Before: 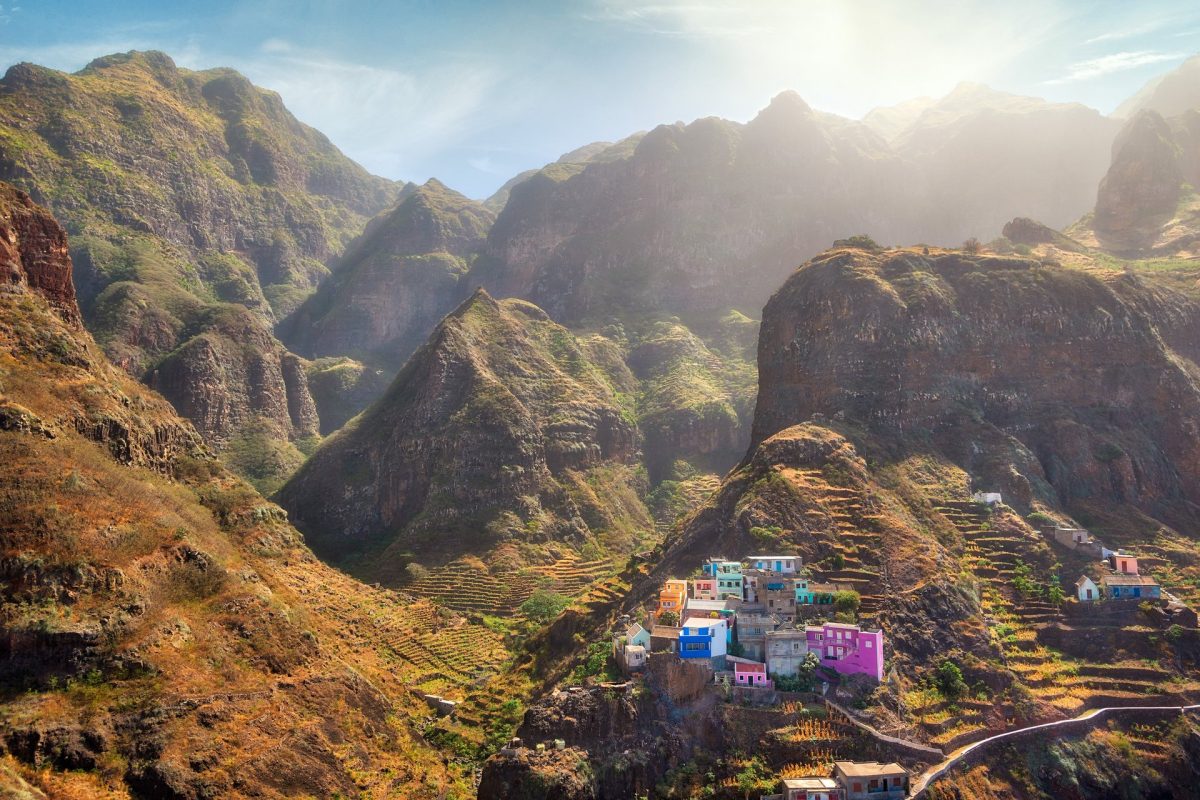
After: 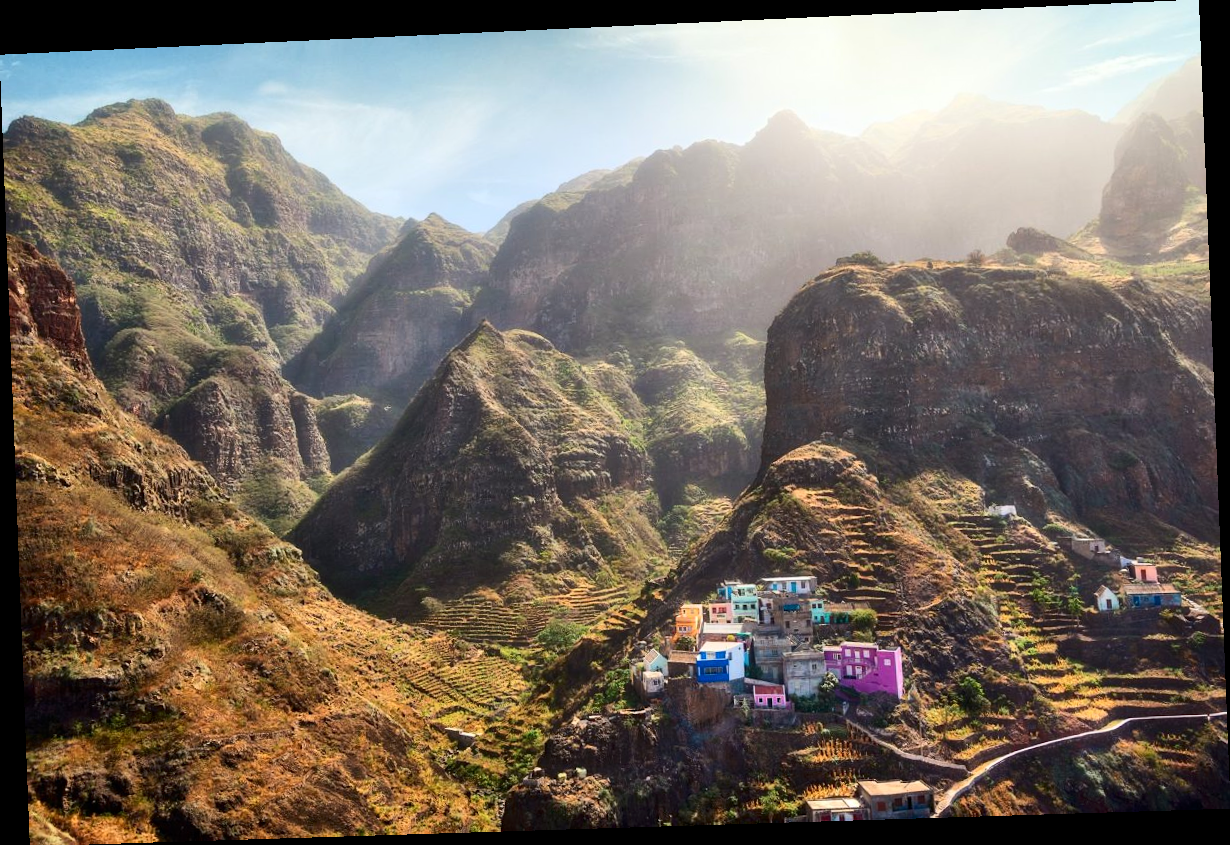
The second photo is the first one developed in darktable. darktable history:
rotate and perspective: rotation -2.22°, lens shift (horizontal) -0.022, automatic cropping off
contrast brightness saturation: contrast 0.22
